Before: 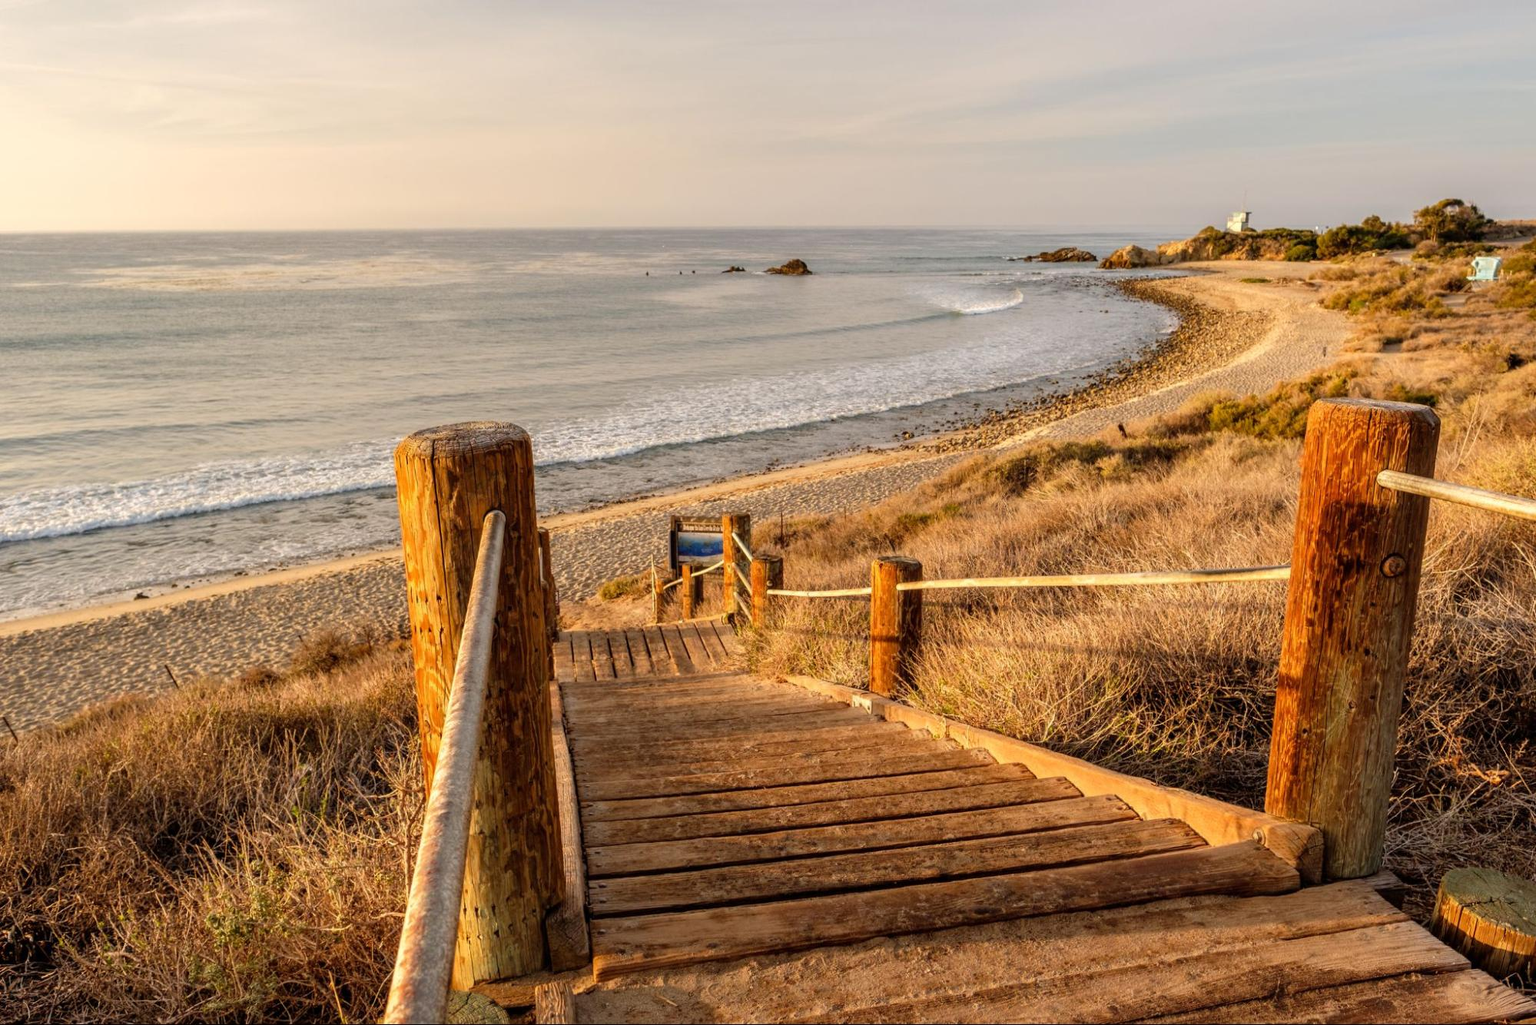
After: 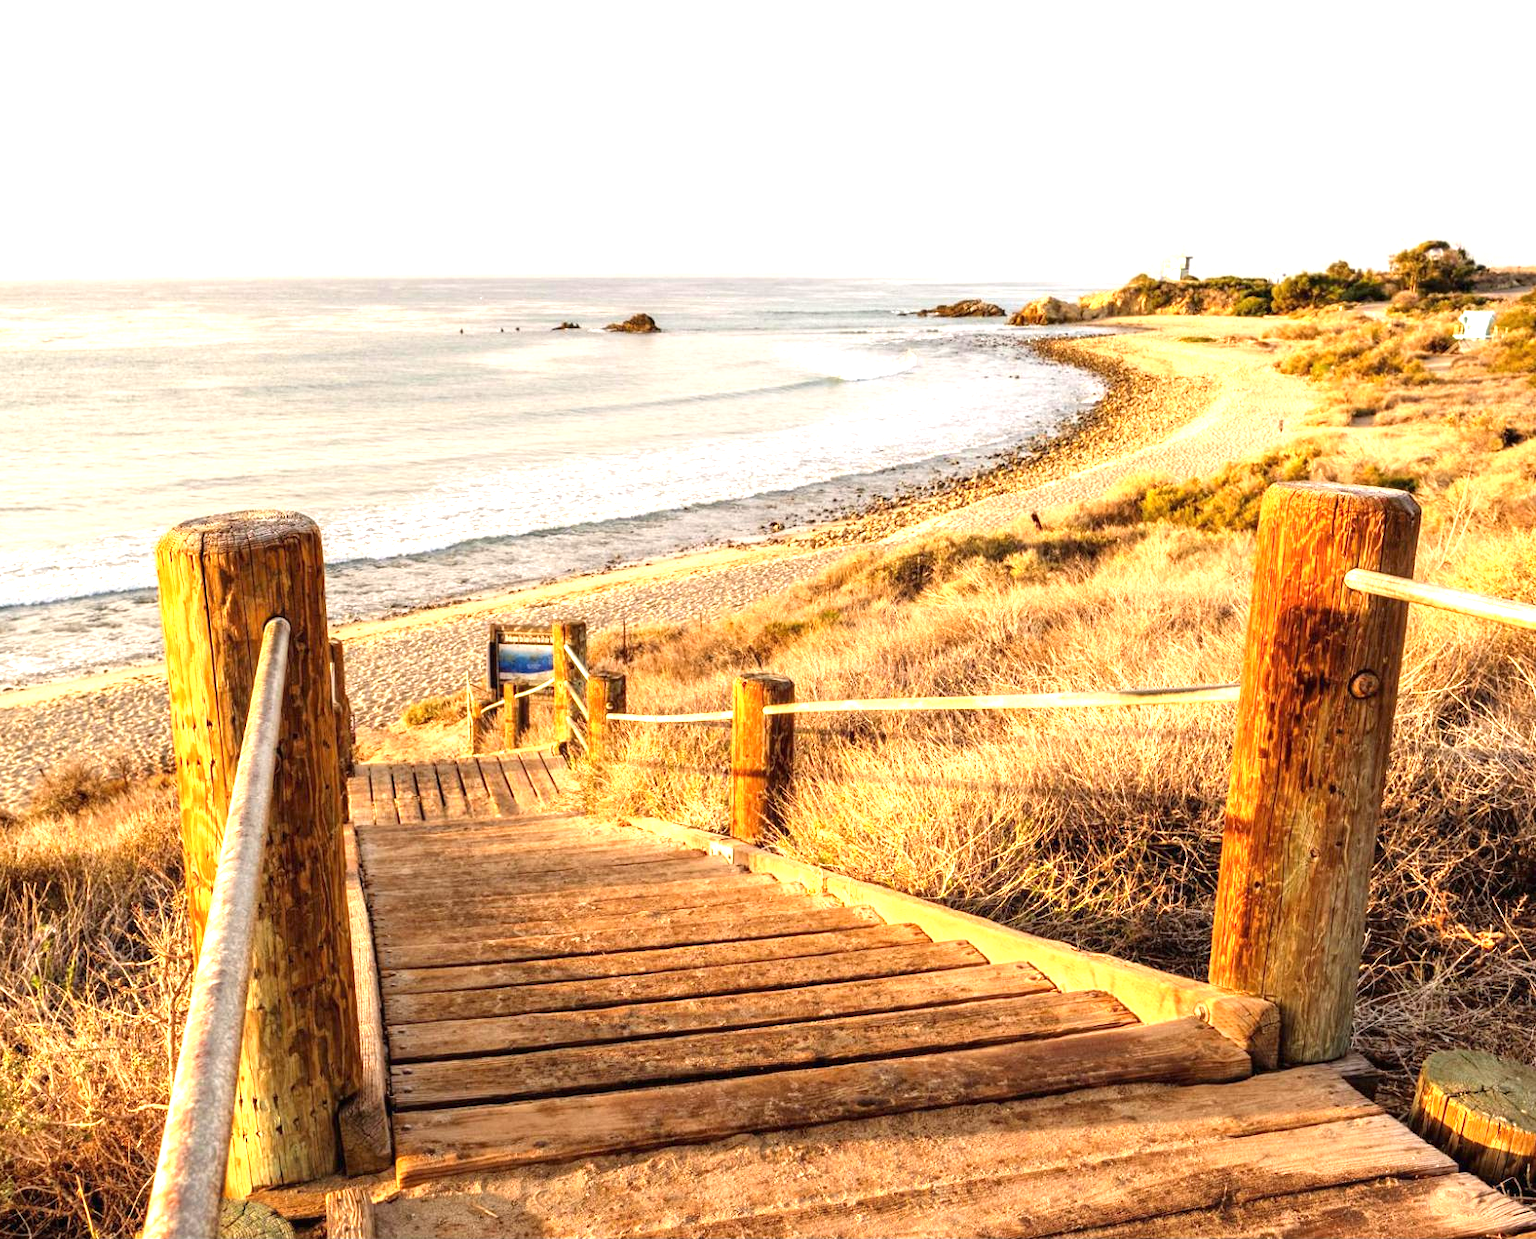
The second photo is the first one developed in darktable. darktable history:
exposure: black level correction 0, exposure 1.342 EV, compensate highlight preservation false
crop: left 17.323%, bottom 0.024%
